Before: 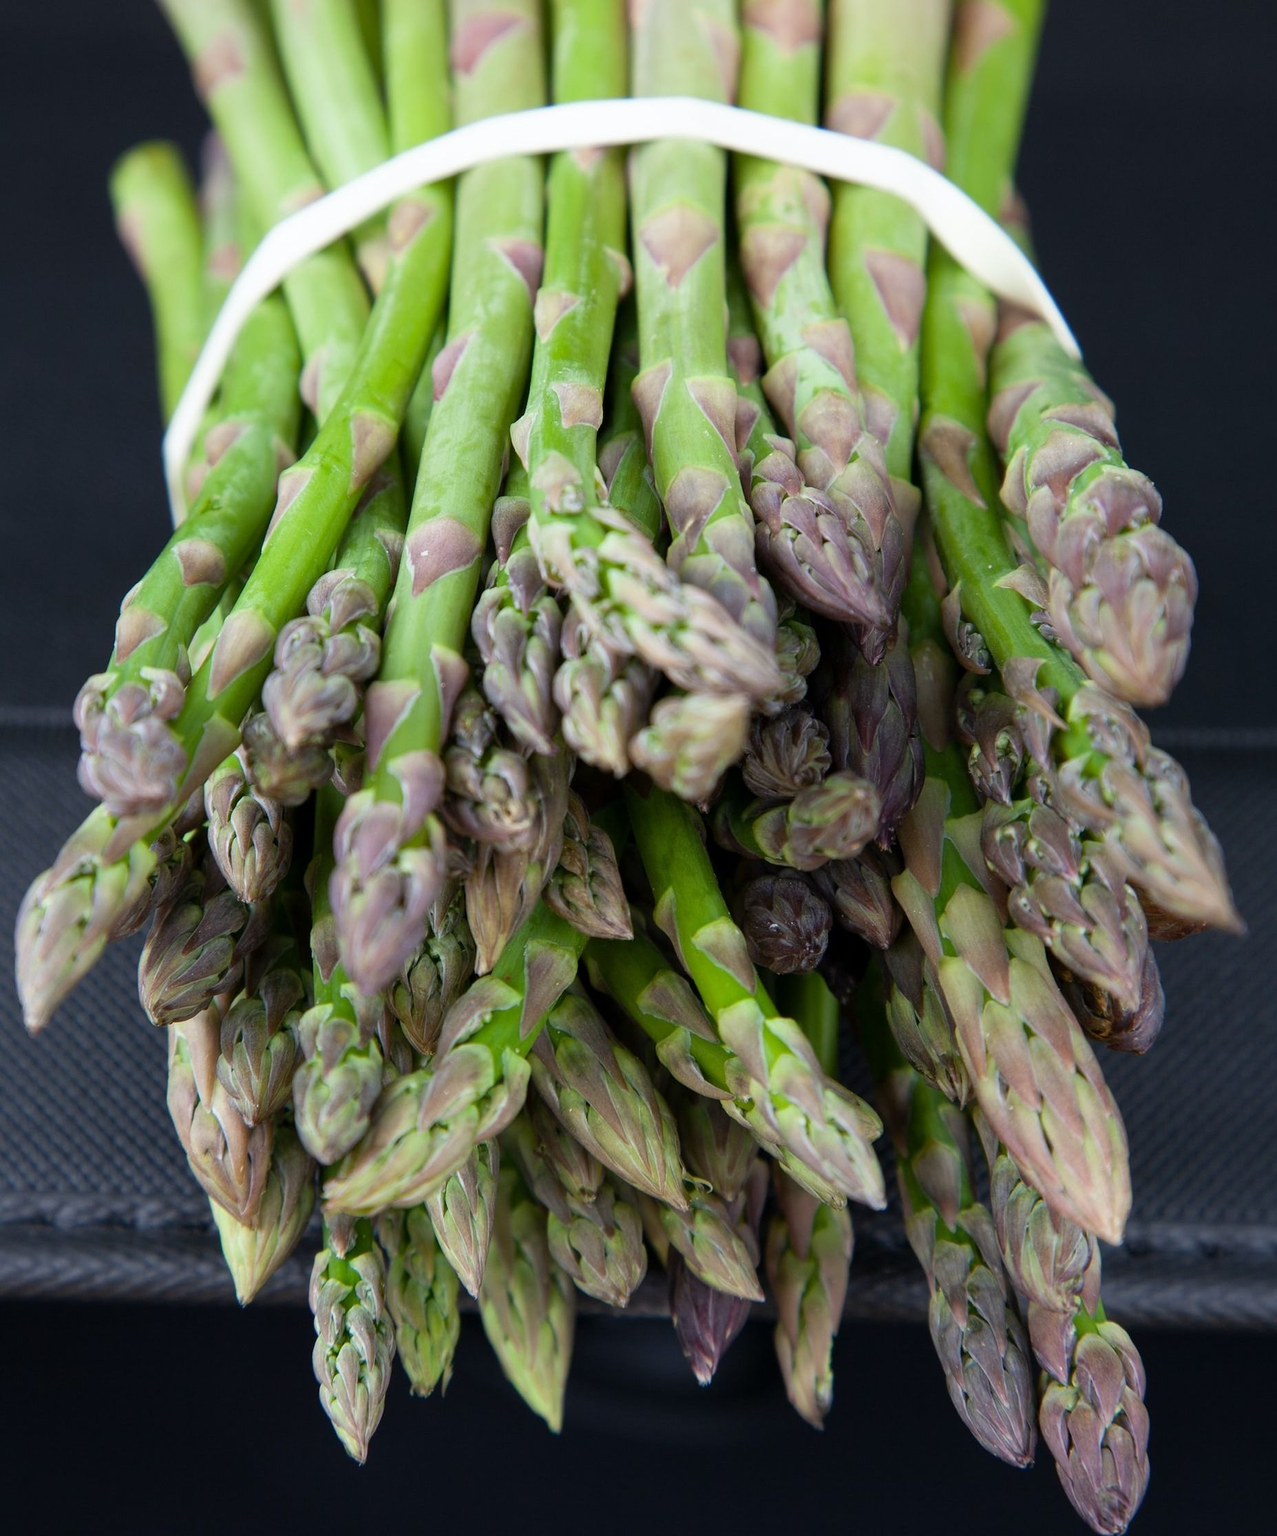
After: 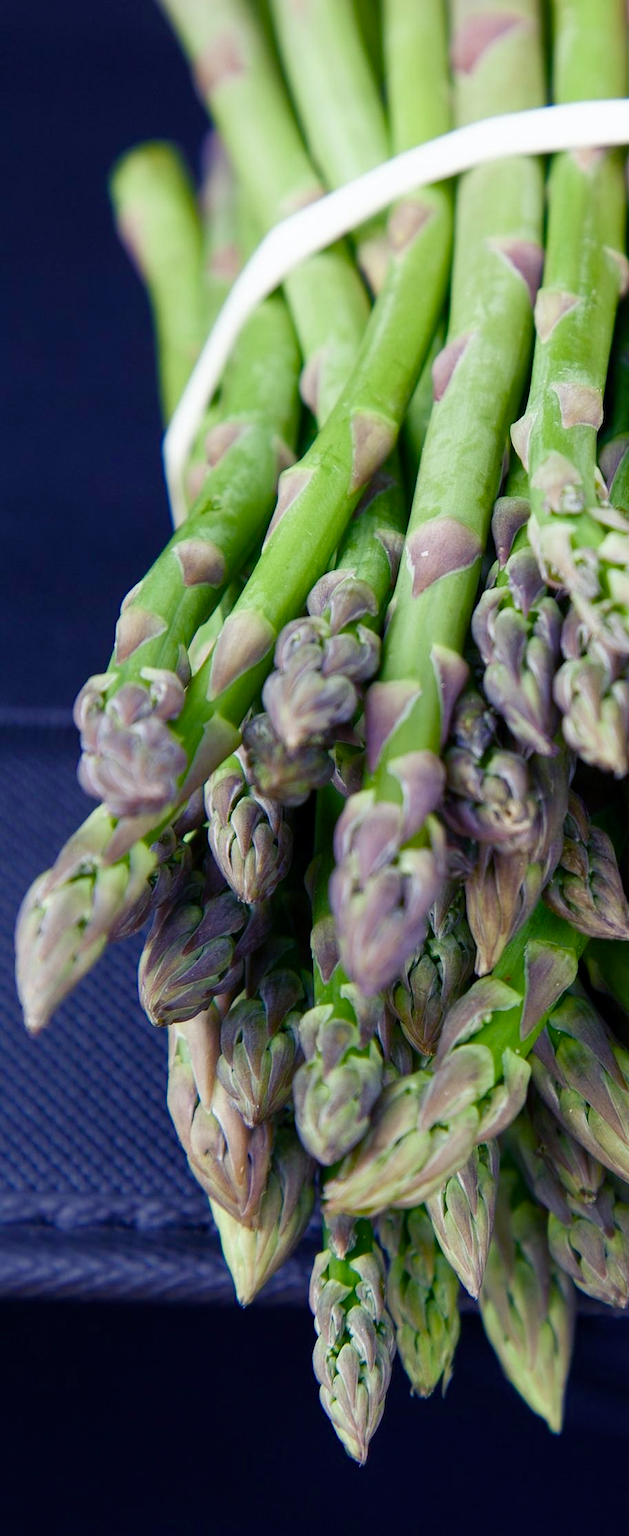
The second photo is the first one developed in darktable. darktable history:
crop and rotate: left 0.034%, top 0%, right 50.688%
color balance rgb: shadows lift › luminance -28.459%, shadows lift › chroma 15.256%, shadows lift › hue 269.71°, power › hue 329.13°, perceptual saturation grading › global saturation 20%, perceptual saturation grading › highlights -50.357%, perceptual saturation grading › shadows 30.244%, global vibrance 20%
